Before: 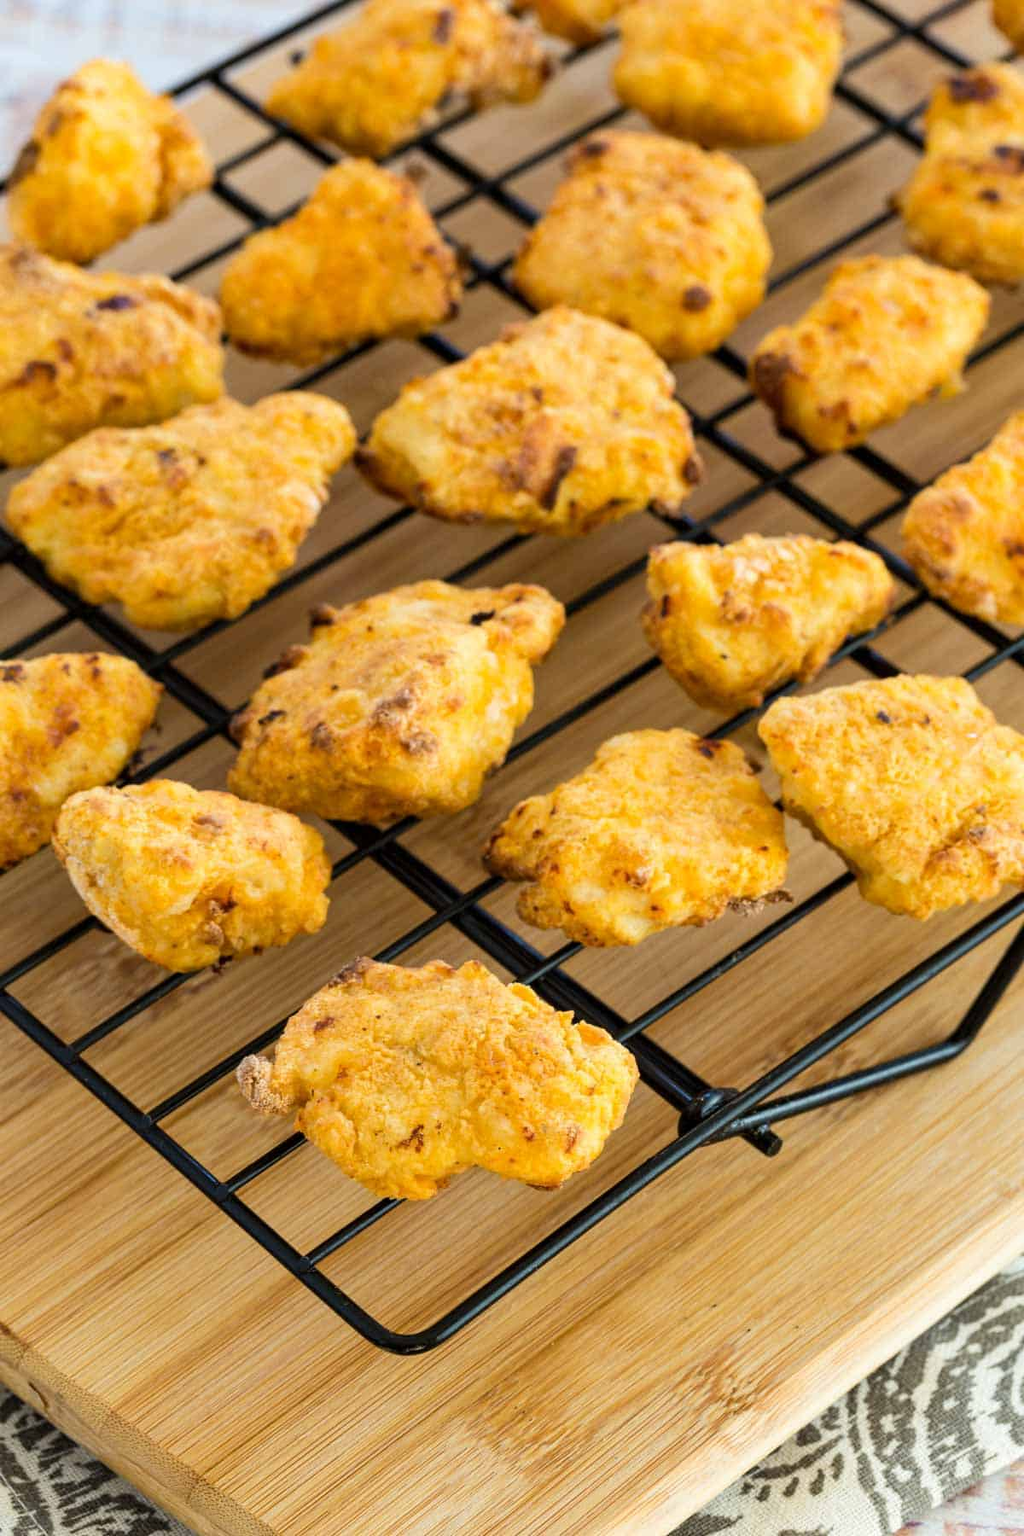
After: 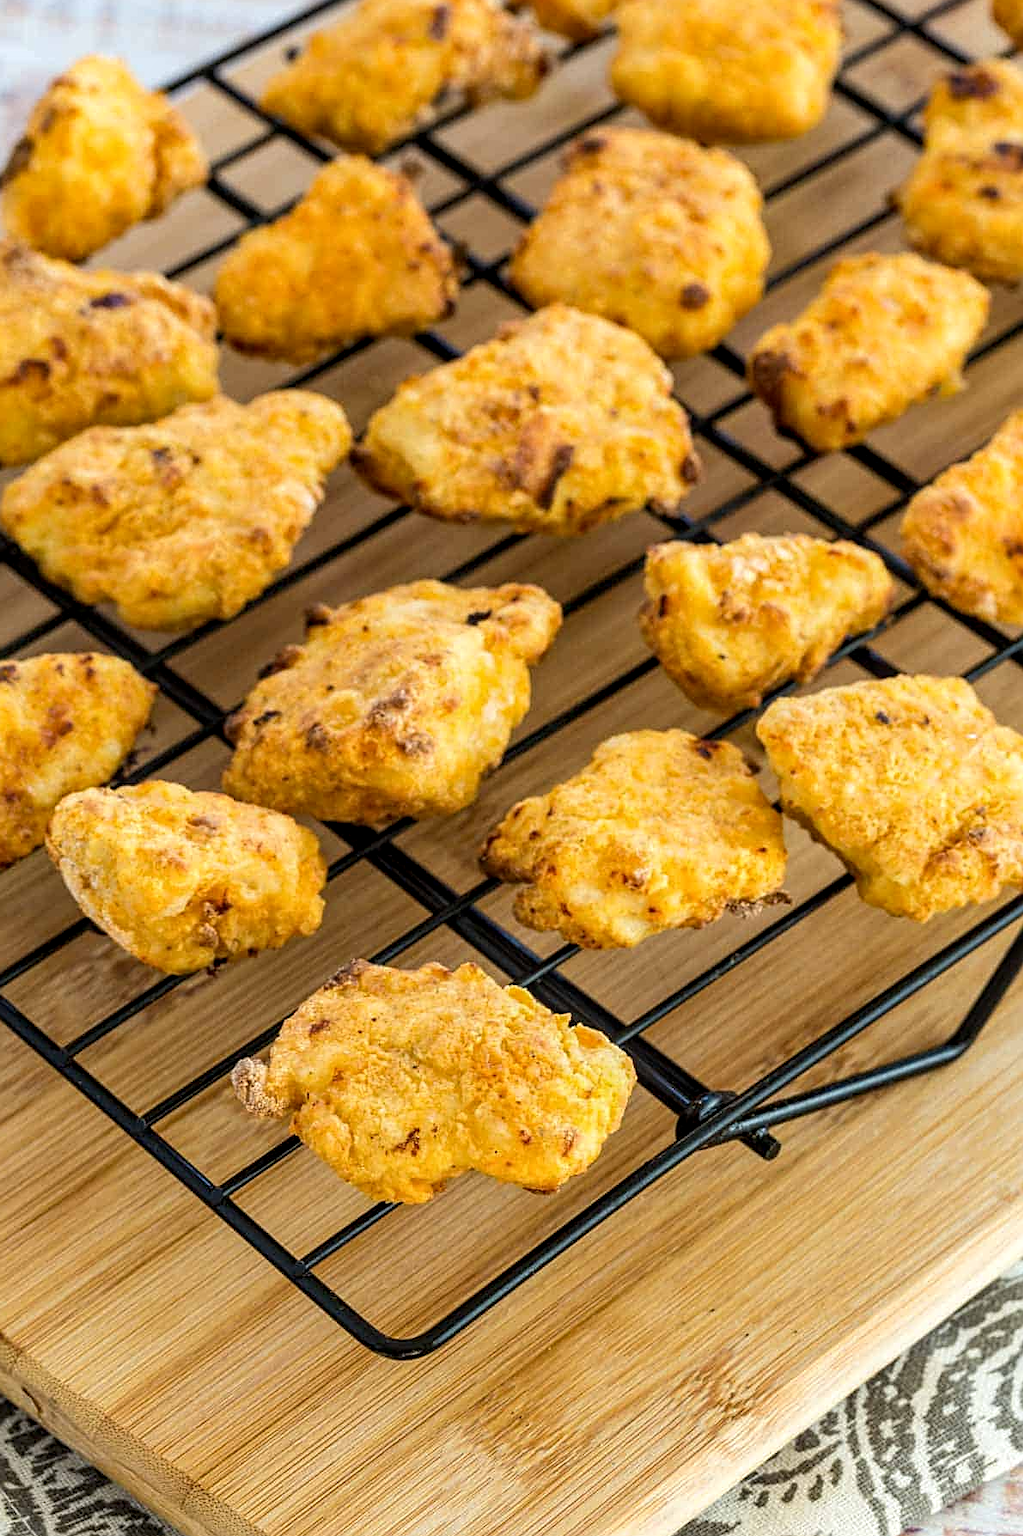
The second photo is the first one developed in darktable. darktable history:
sharpen: amount 0.497
local contrast: on, module defaults
crop and rotate: left 0.691%, top 0.298%, bottom 0.341%
